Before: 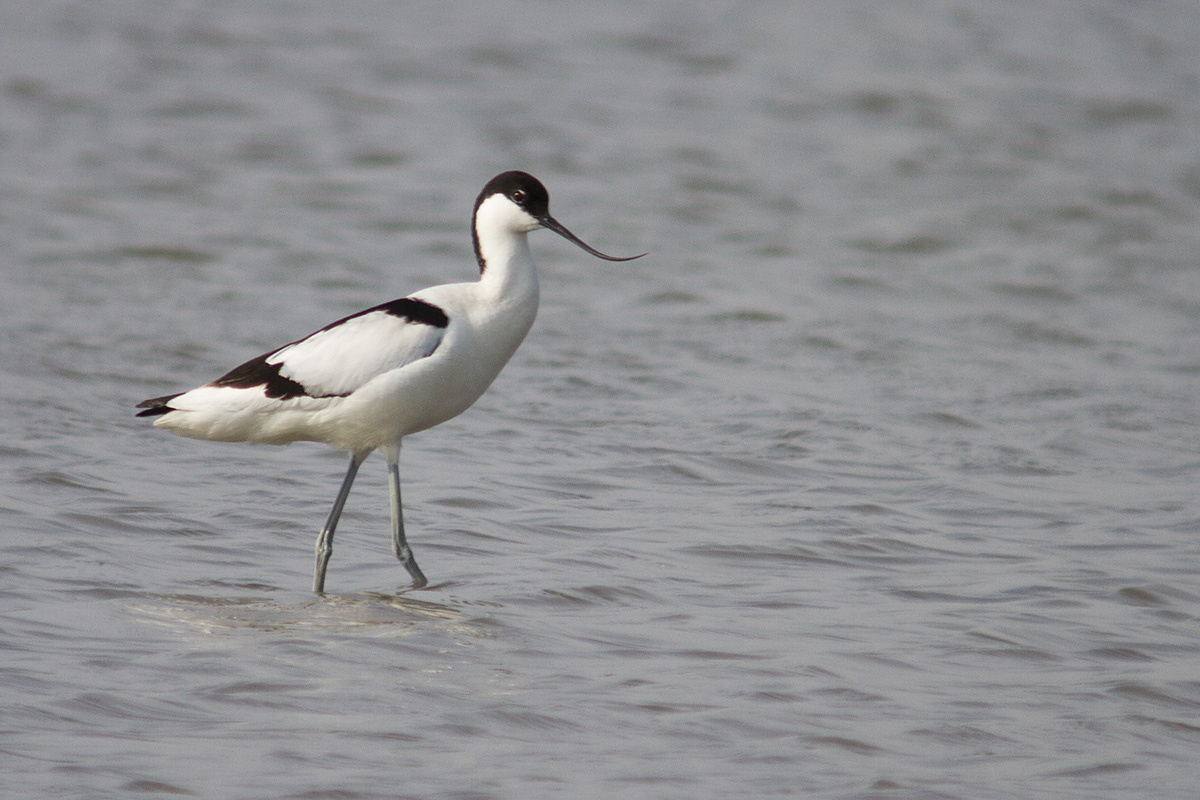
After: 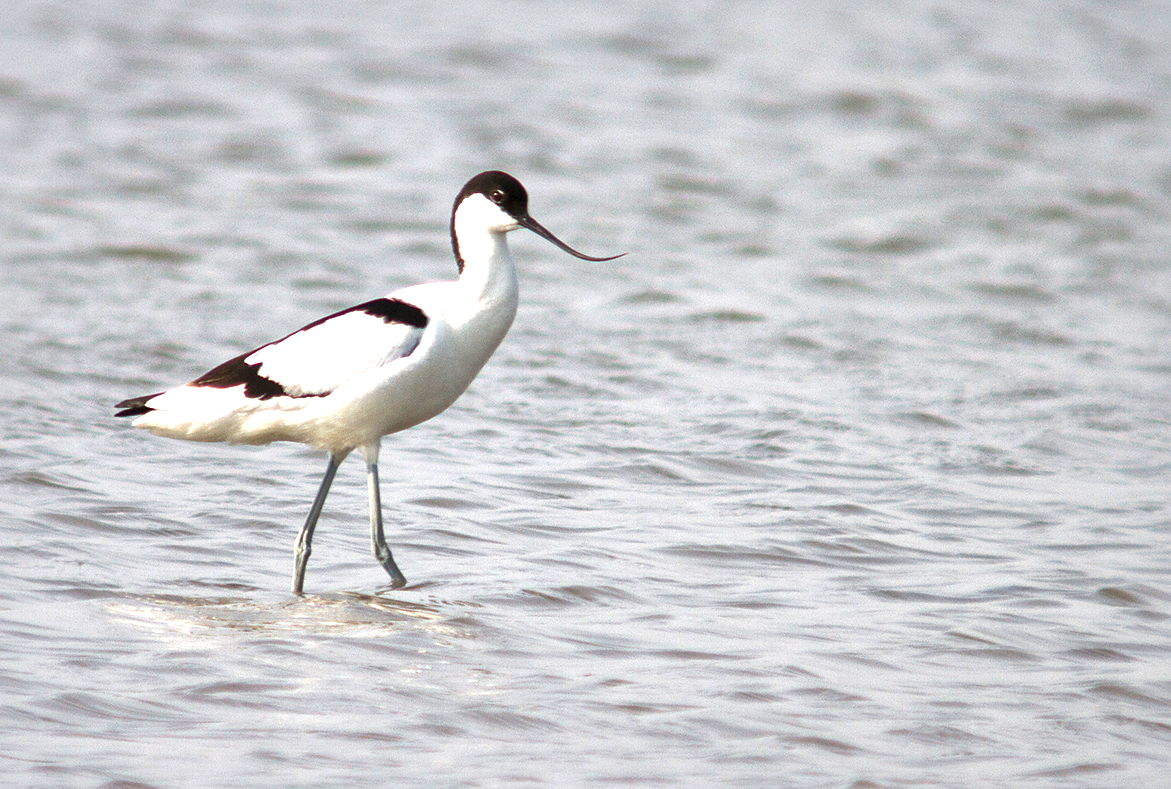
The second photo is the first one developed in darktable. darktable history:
local contrast: mode bilateral grid, contrast 25, coarseness 60, detail 151%, midtone range 0.2
exposure: black level correction 0, exposure 1.1 EV, compensate highlight preservation false
crop and rotate: left 1.774%, right 0.633%, bottom 1.28%
